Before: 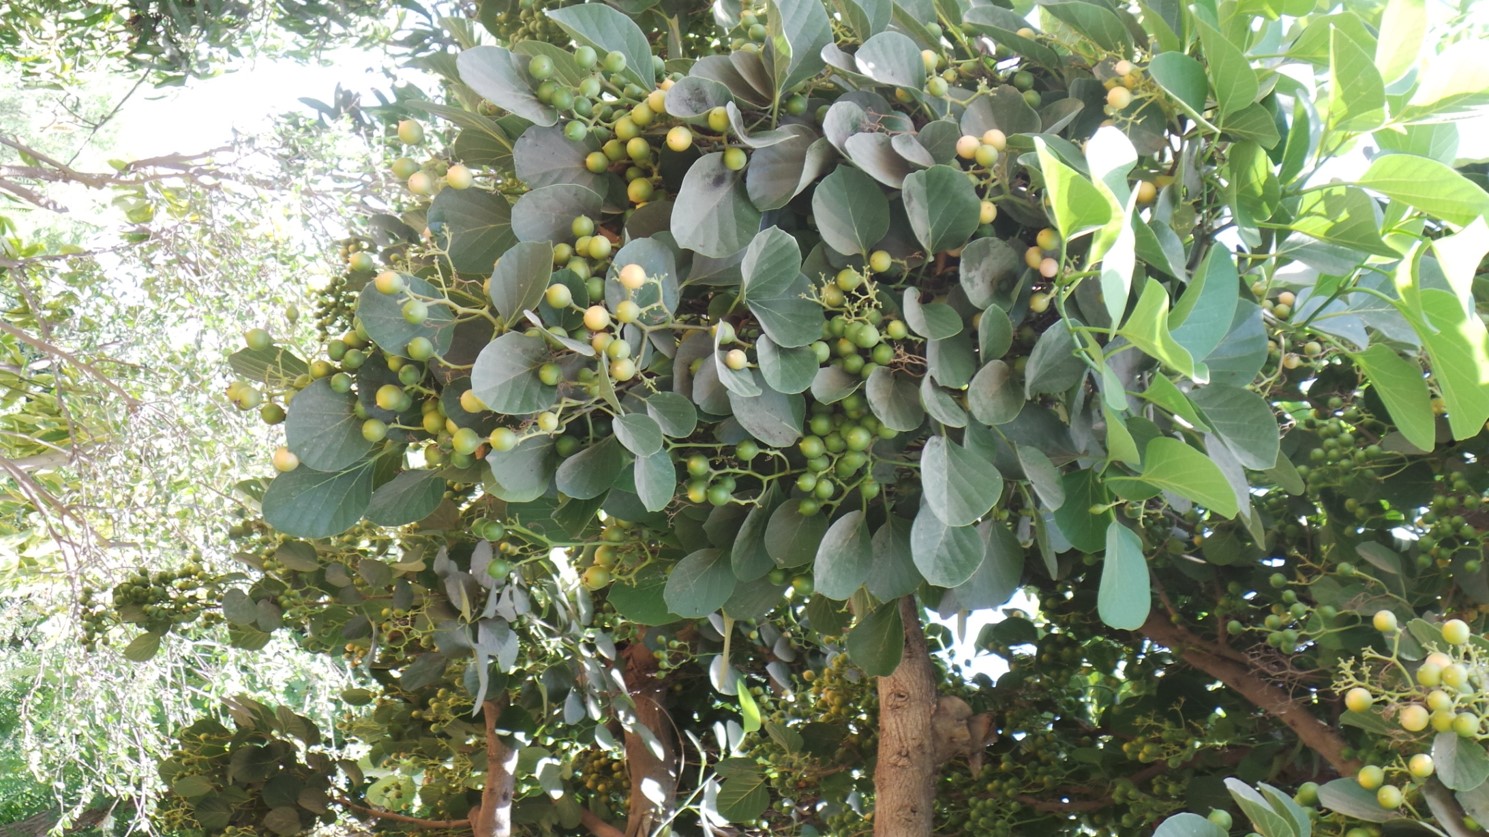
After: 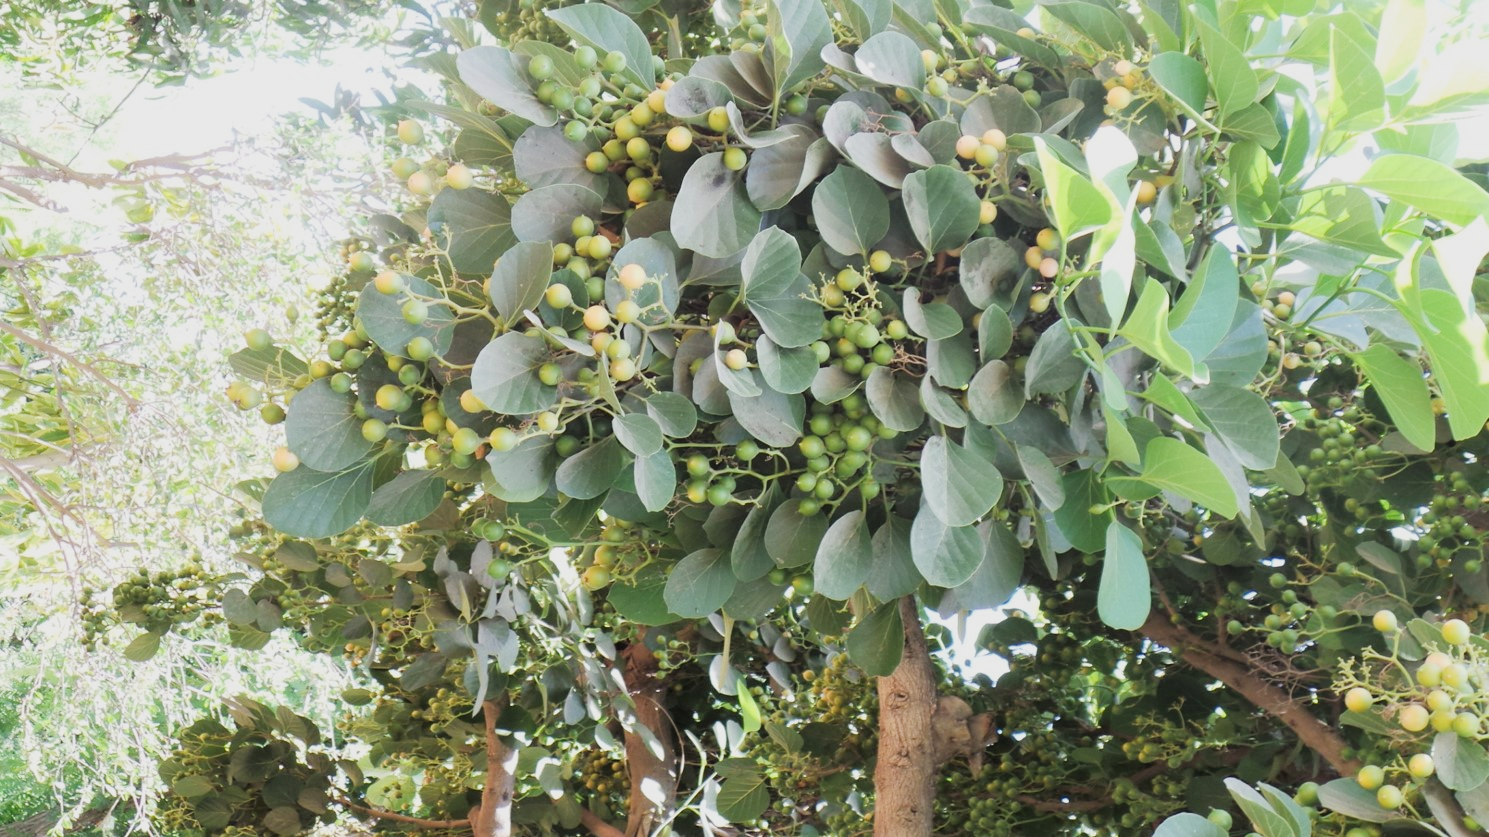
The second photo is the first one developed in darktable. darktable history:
tone equalizer: on, module defaults
exposure: exposure 0.6 EV, compensate highlight preservation false
filmic rgb: black relative exposure -7.65 EV, white relative exposure 4.56 EV, hardness 3.61, contrast 1.05
